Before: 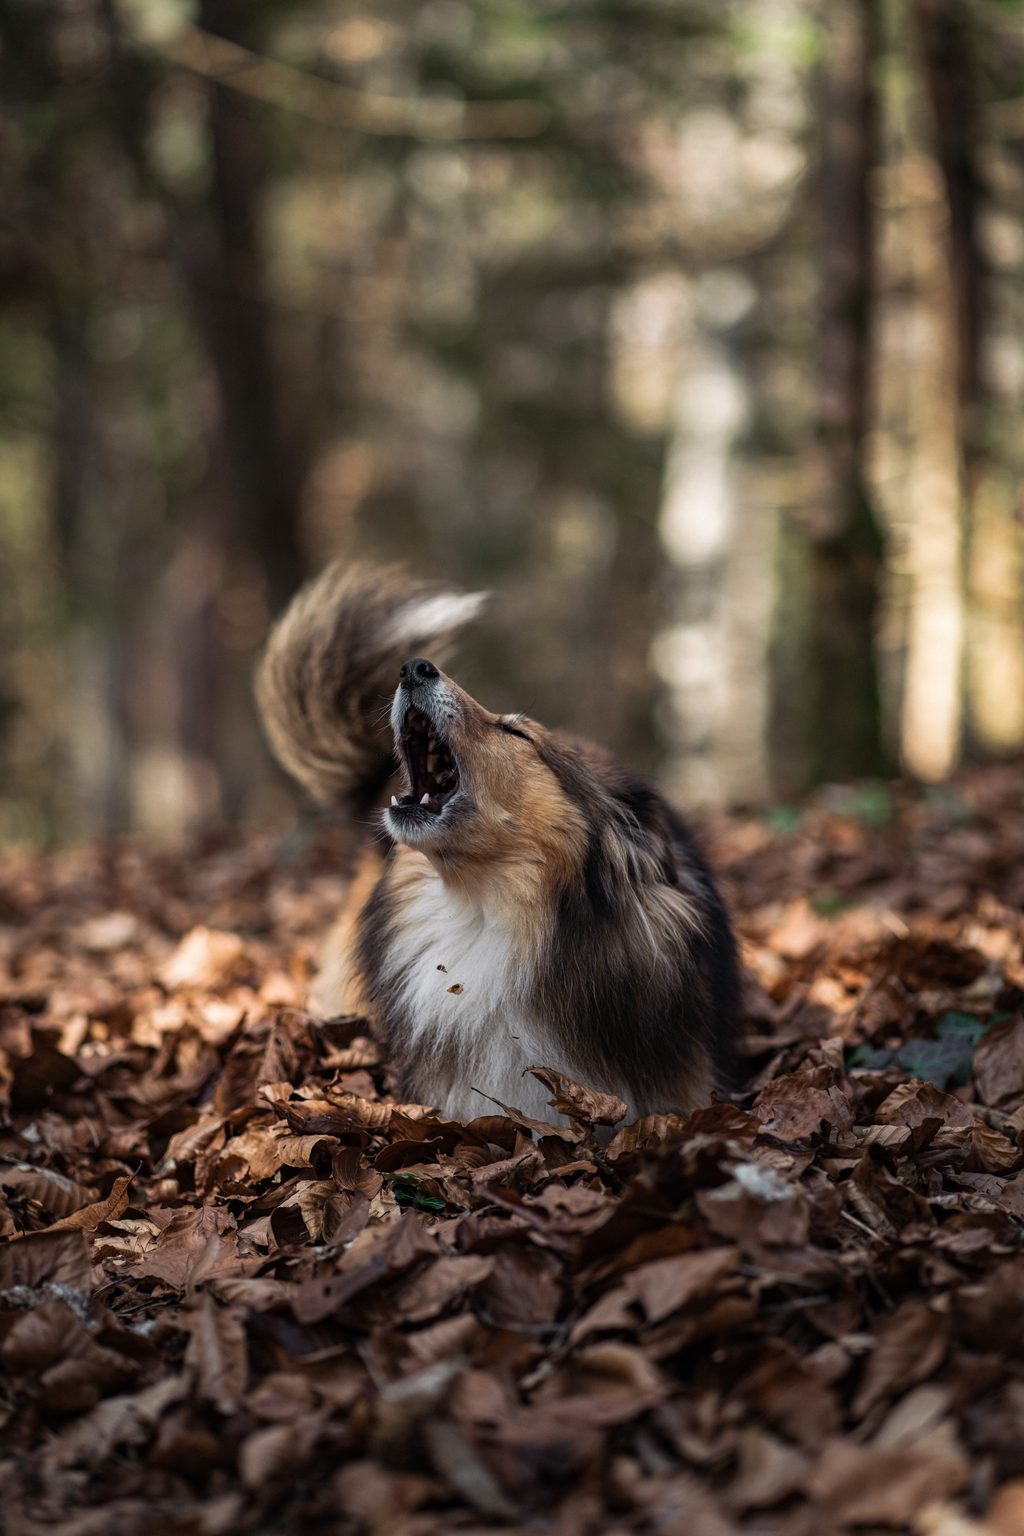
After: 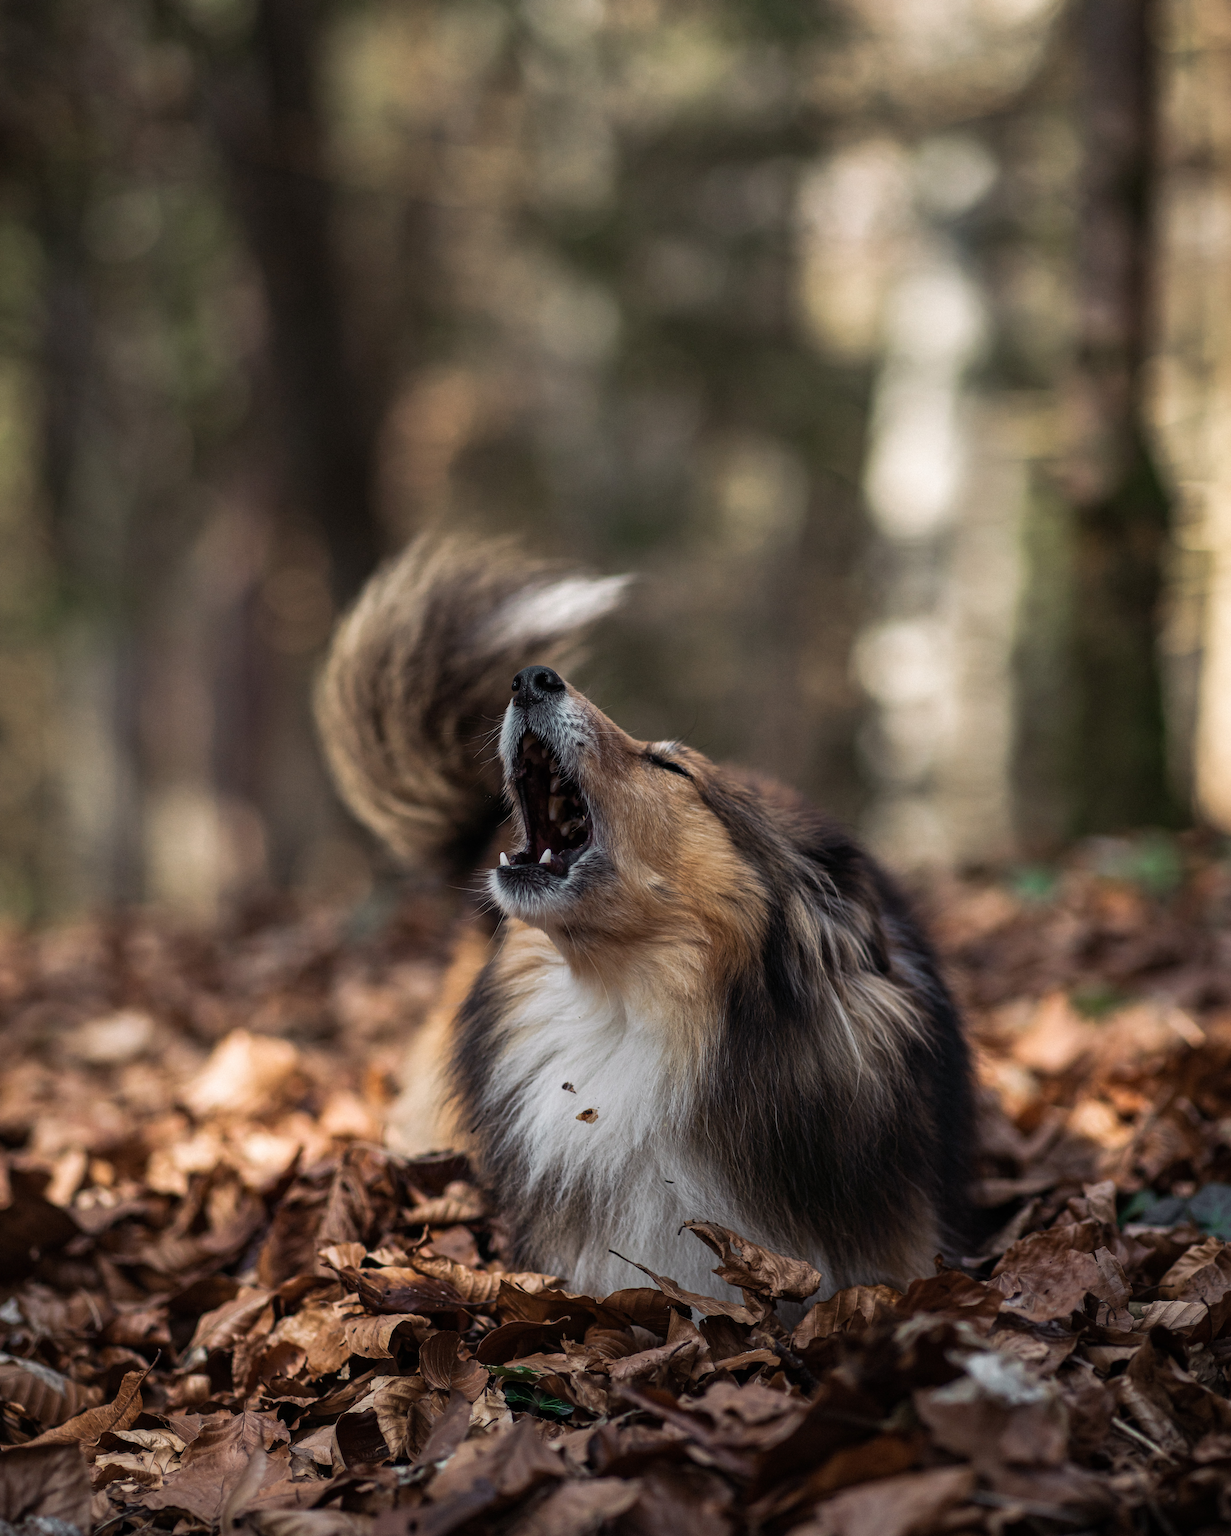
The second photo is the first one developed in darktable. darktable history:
crop and rotate: left 2.394%, top 11.069%, right 9.306%, bottom 15.486%
